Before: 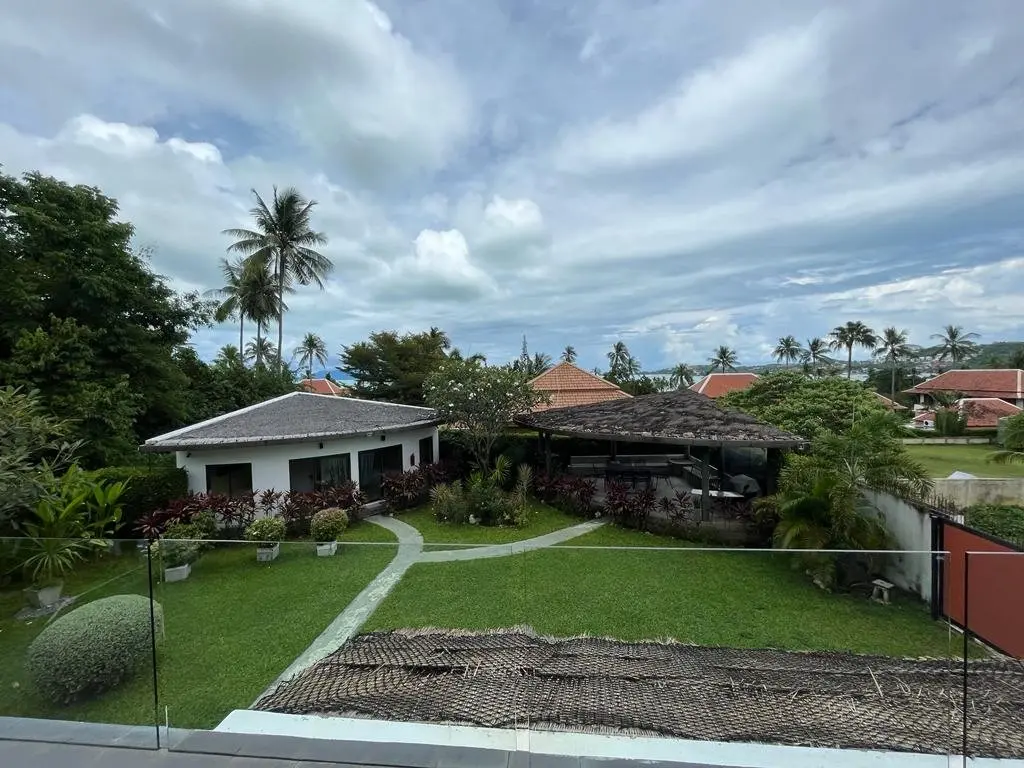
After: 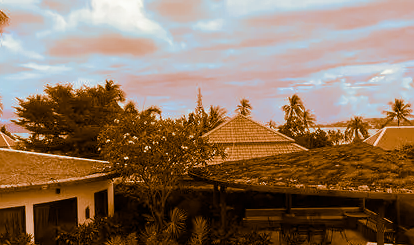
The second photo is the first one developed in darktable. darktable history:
crop: left 31.751%, top 32.172%, right 27.8%, bottom 35.83%
split-toning: shadows › hue 26°, shadows › saturation 0.92, highlights › hue 40°, highlights › saturation 0.92, balance -63, compress 0%
